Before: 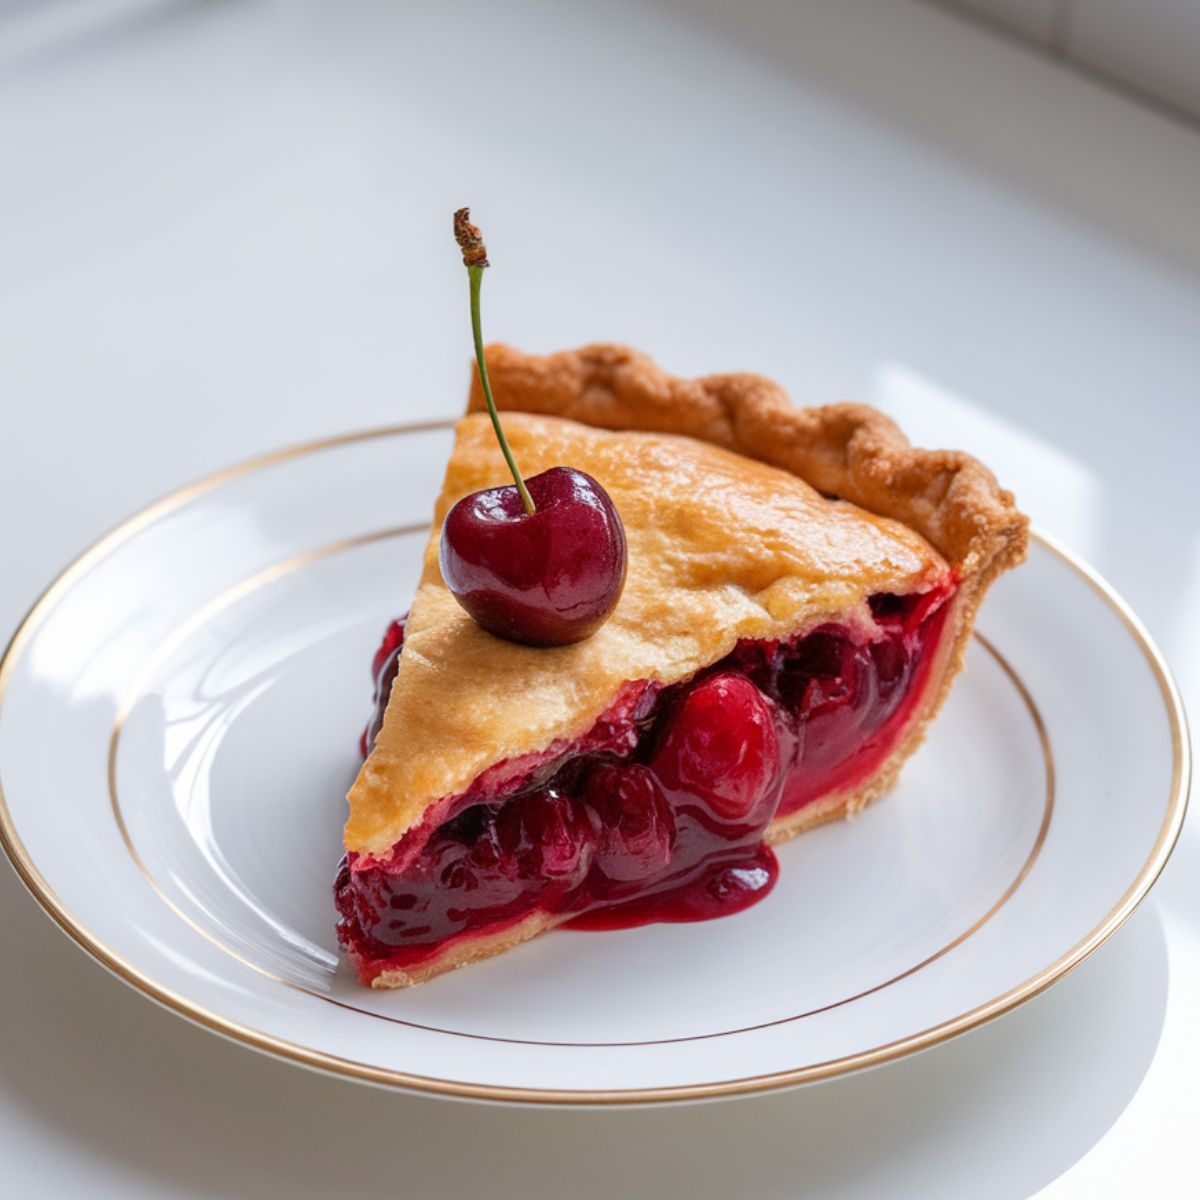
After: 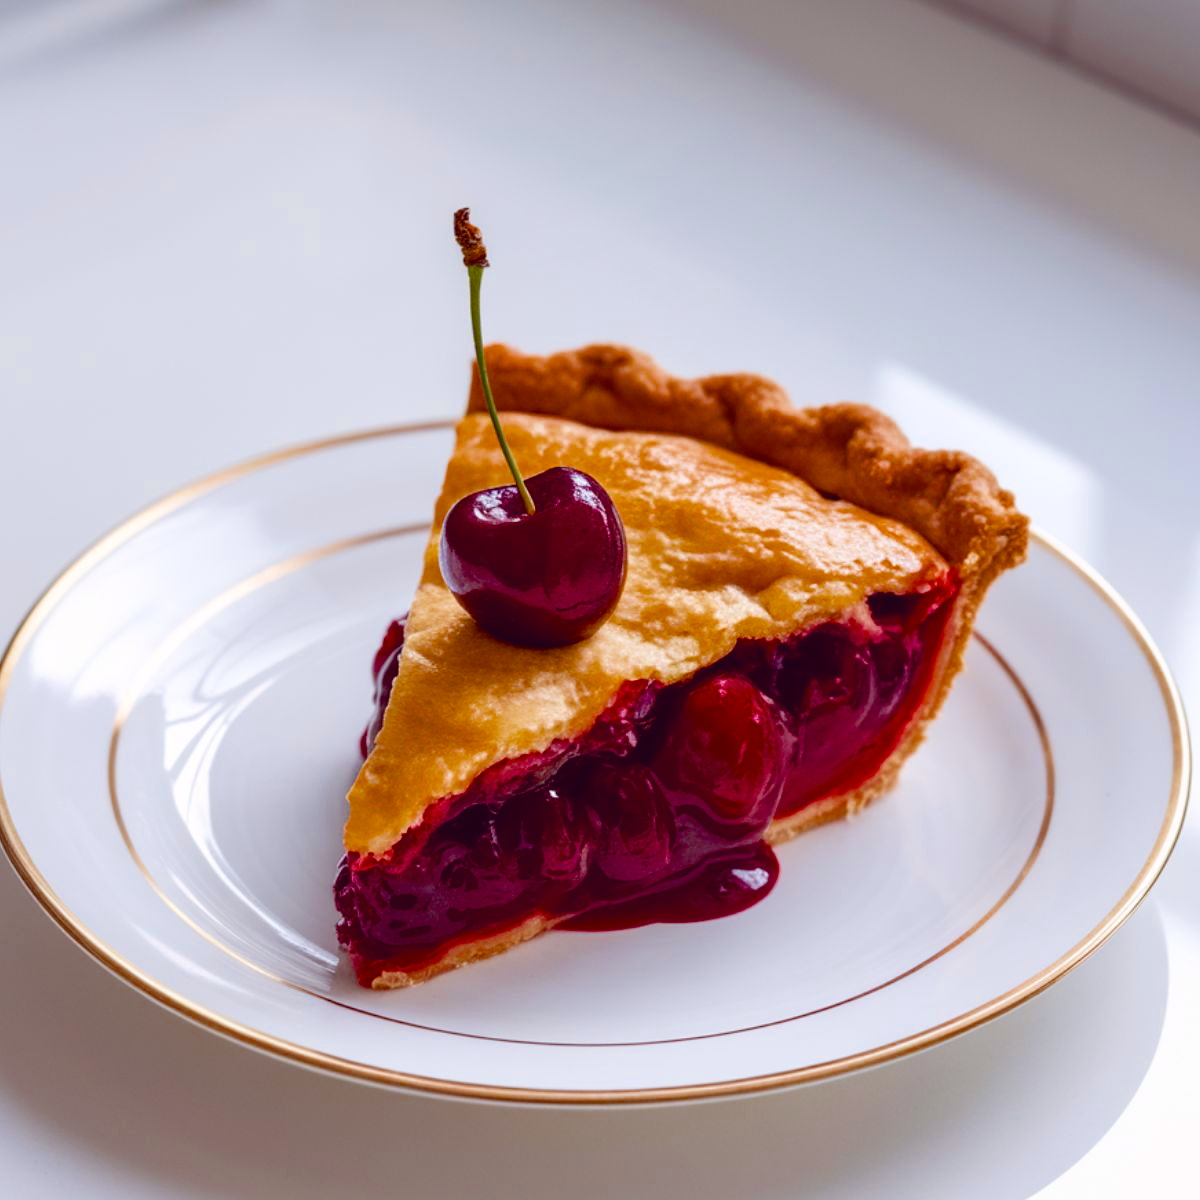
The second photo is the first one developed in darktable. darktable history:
color balance rgb: global offset › chroma 0.275%, global offset › hue 318.68°, perceptual saturation grading › global saturation 31.316%, saturation formula JzAzBz (2021)
